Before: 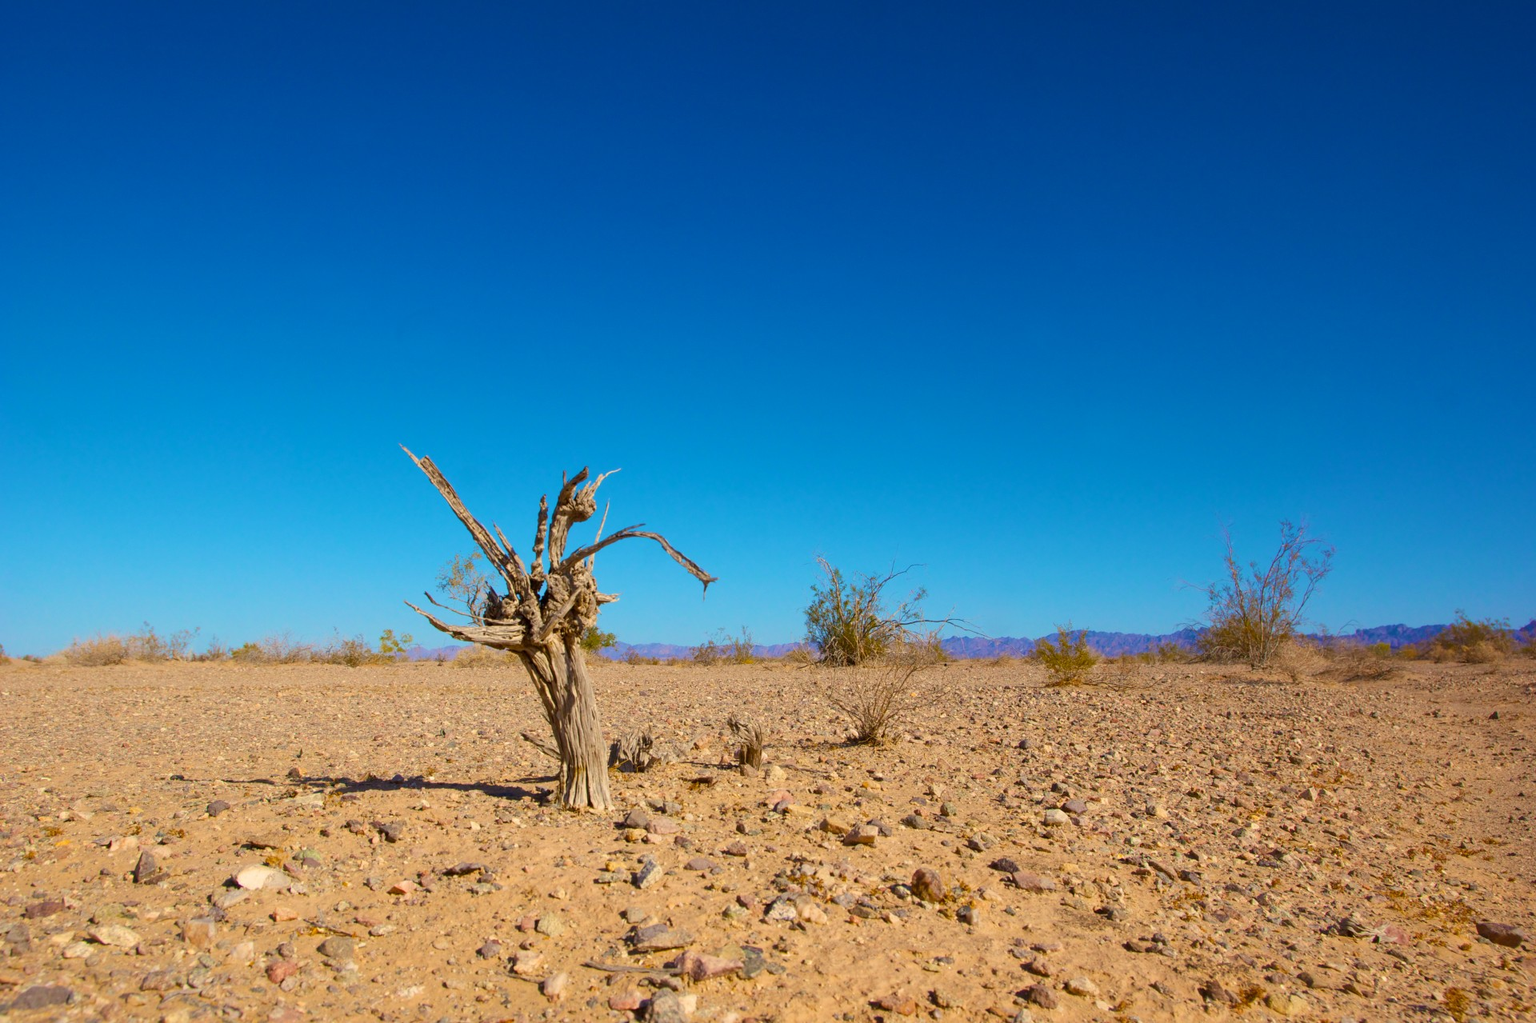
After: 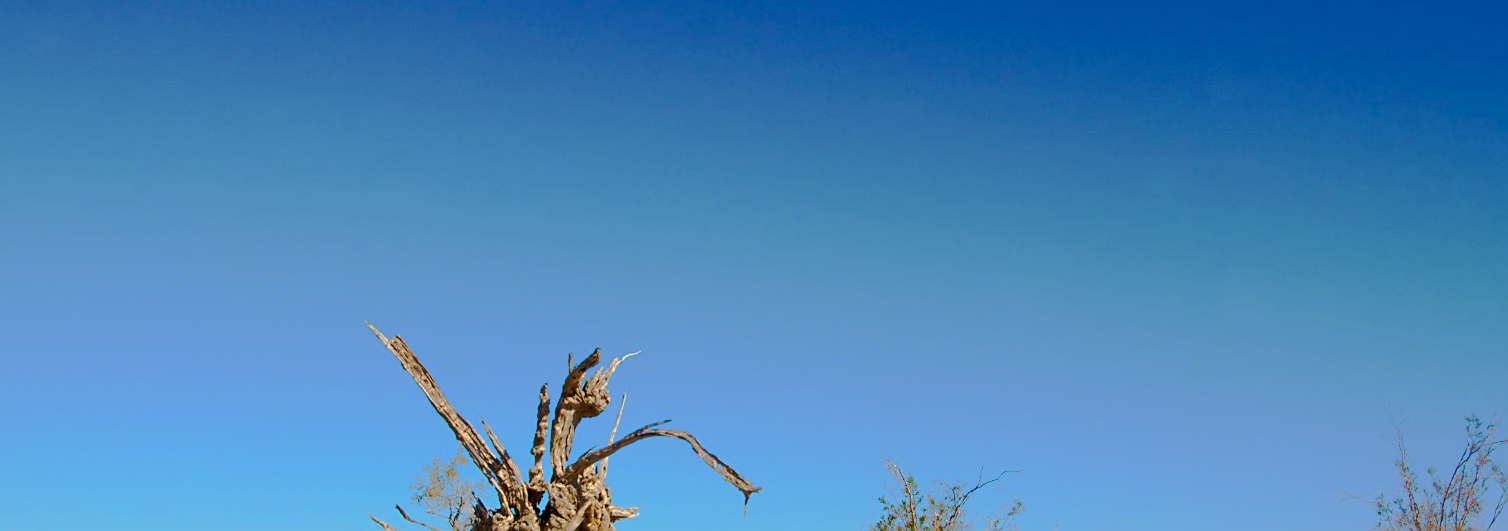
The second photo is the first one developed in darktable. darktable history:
sharpen: on, module defaults
crop: left 7.036%, top 18.398%, right 14.379%, bottom 40.043%
tone curve: curves: ch0 [(0, 0) (0.003, 0.005) (0.011, 0.012) (0.025, 0.026) (0.044, 0.046) (0.069, 0.071) (0.1, 0.098) (0.136, 0.135) (0.177, 0.178) (0.224, 0.217) (0.277, 0.274) (0.335, 0.335) (0.399, 0.442) (0.468, 0.543) (0.543, 0.6) (0.623, 0.628) (0.709, 0.679) (0.801, 0.782) (0.898, 0.904) (1, 1)], preserve colors none
